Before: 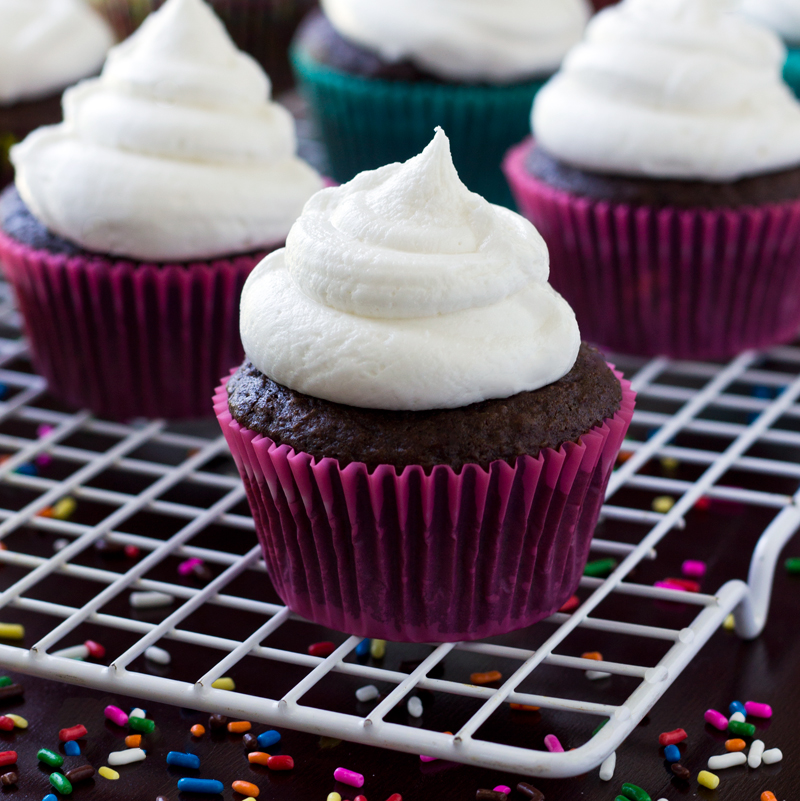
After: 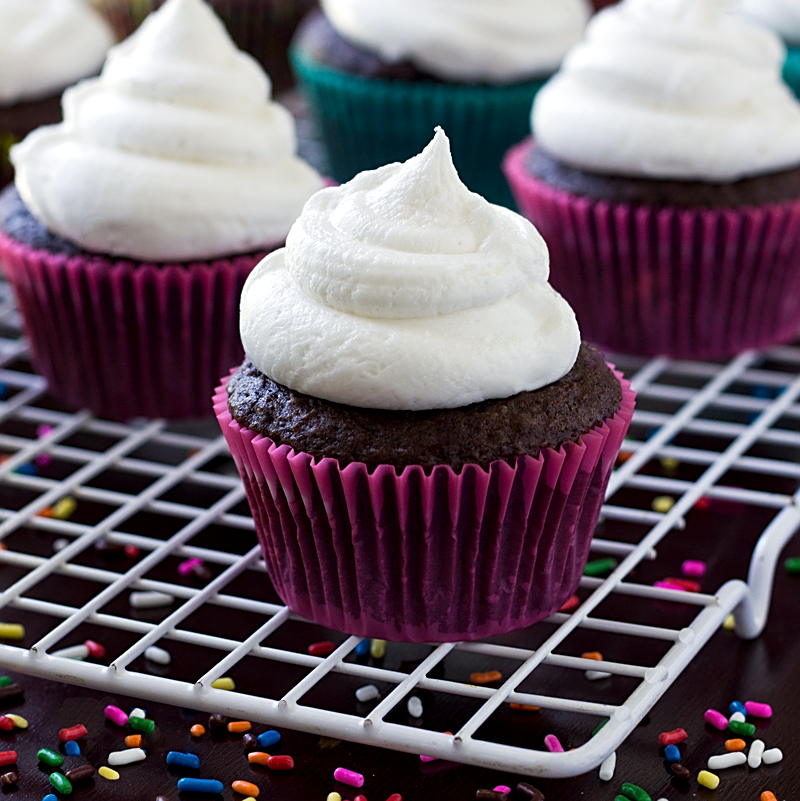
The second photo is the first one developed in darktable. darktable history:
color zones: curves: ch0 [(0, 0.5) (0.143, 0.5) (0.286, 0.5) (0.429, 0.495) (0.571, 0.437) (0.714, 0.44) (0.857, 0.496) (1, 0.5)]
sharpen: on, module defaults
local contrast: highlights 100%, shadows 100%, detail 120%, midtone range 0.2
